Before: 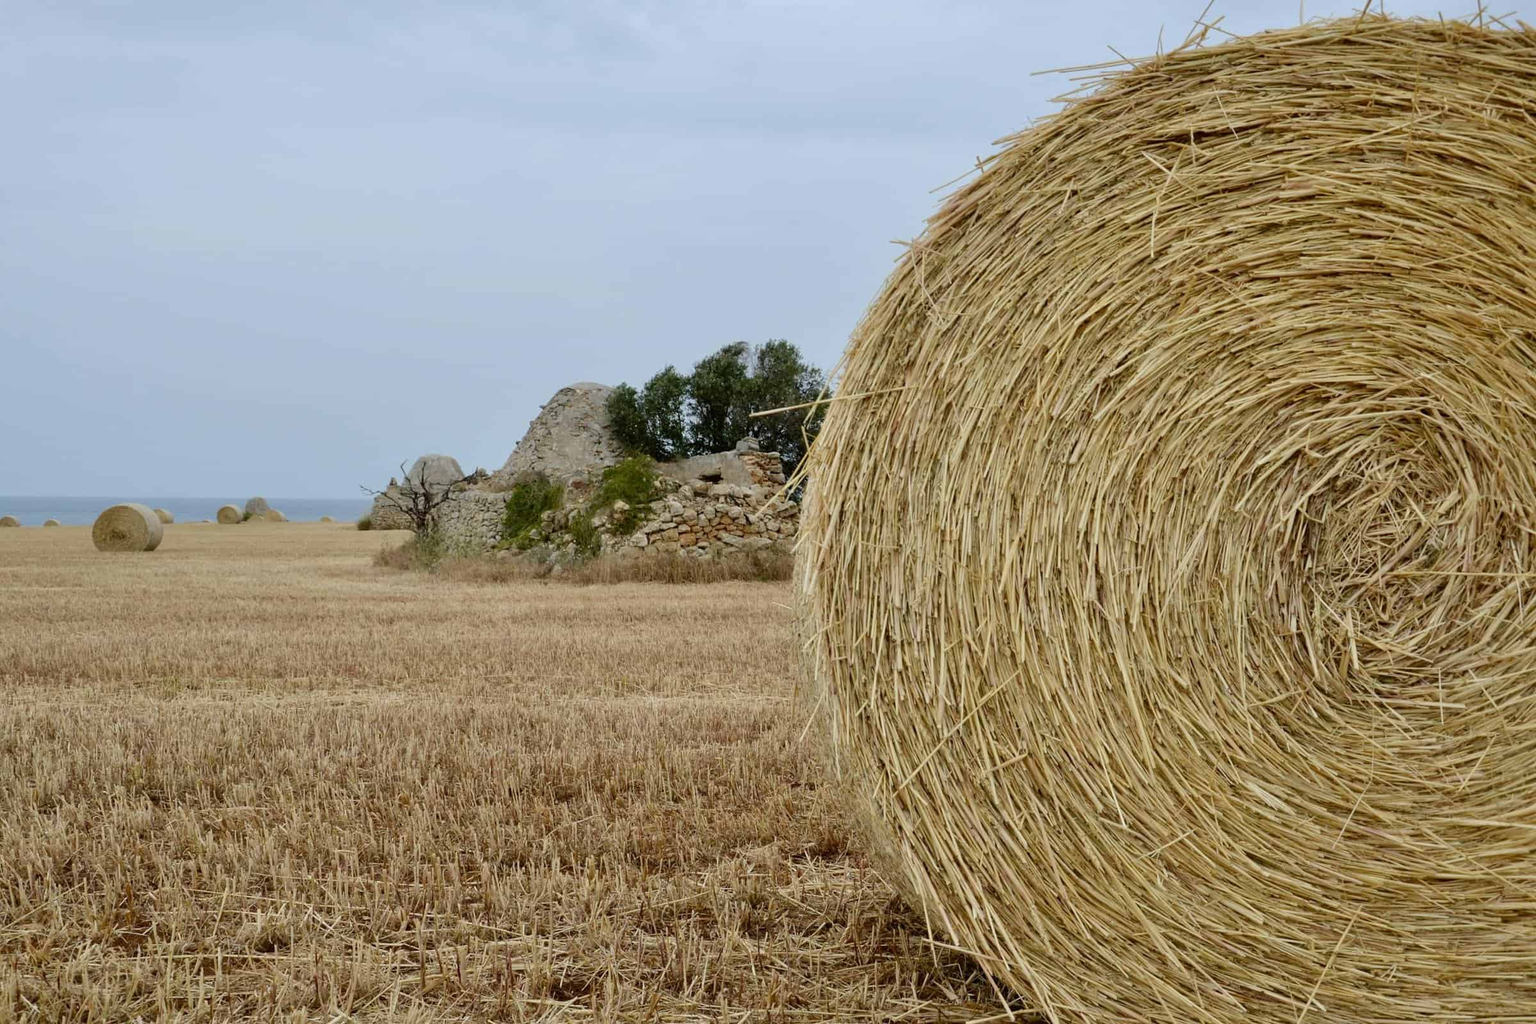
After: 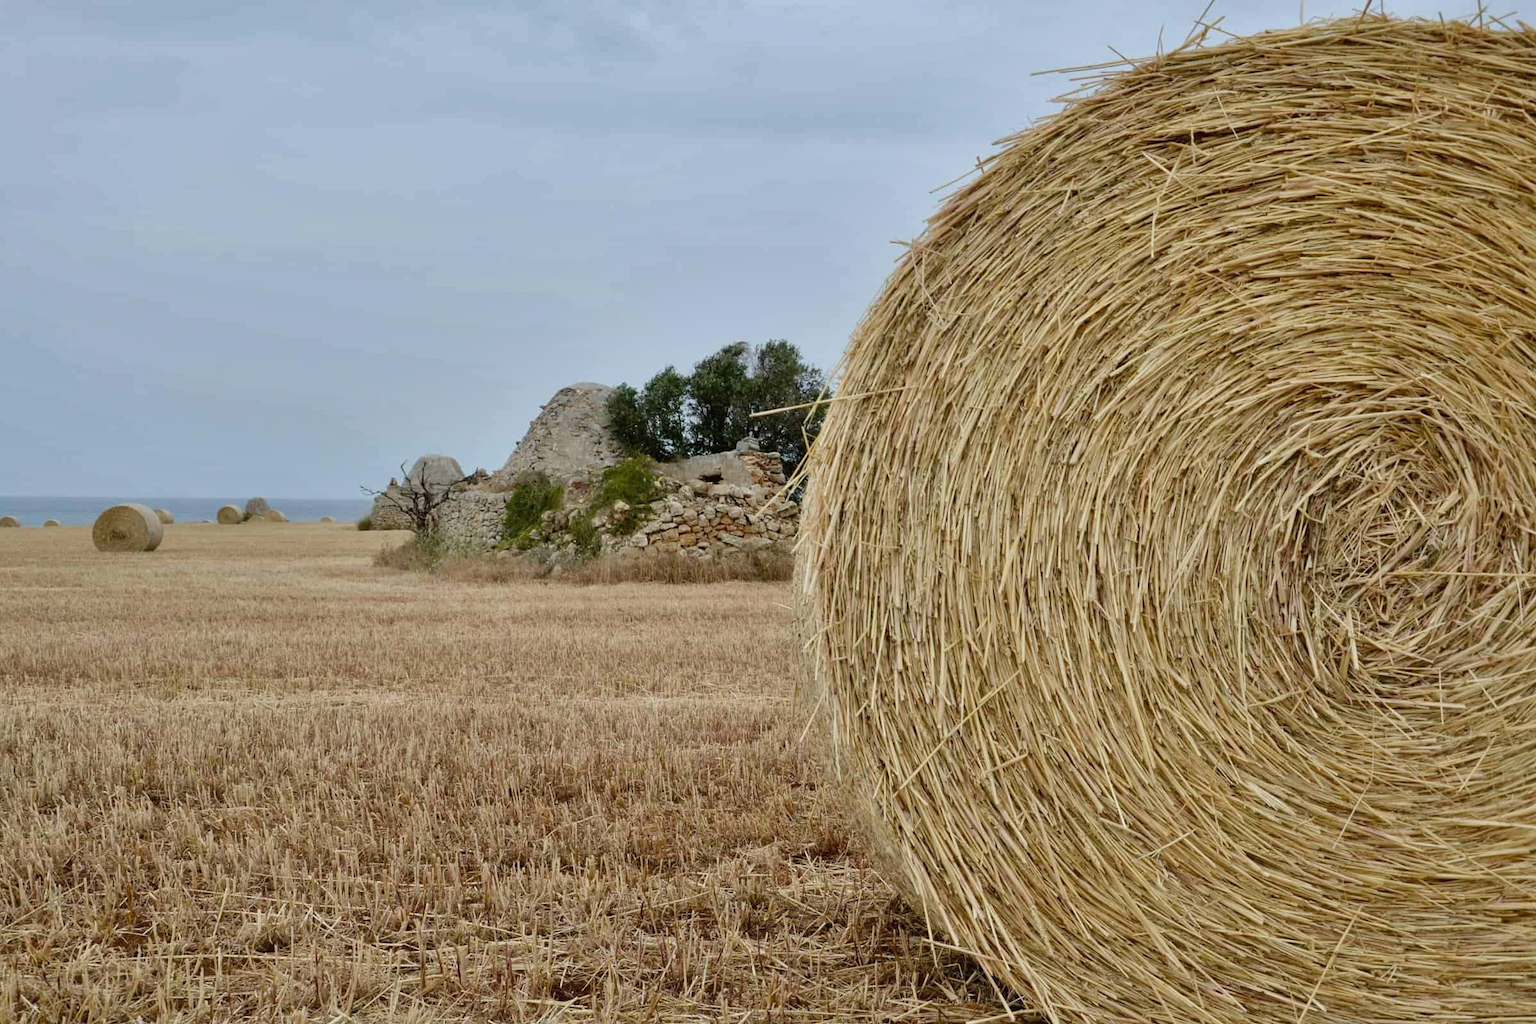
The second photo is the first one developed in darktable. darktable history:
shadows and highlights: white point adjustment 1, soften with gaussian
contrast brightness saturation: saturation -0.17
